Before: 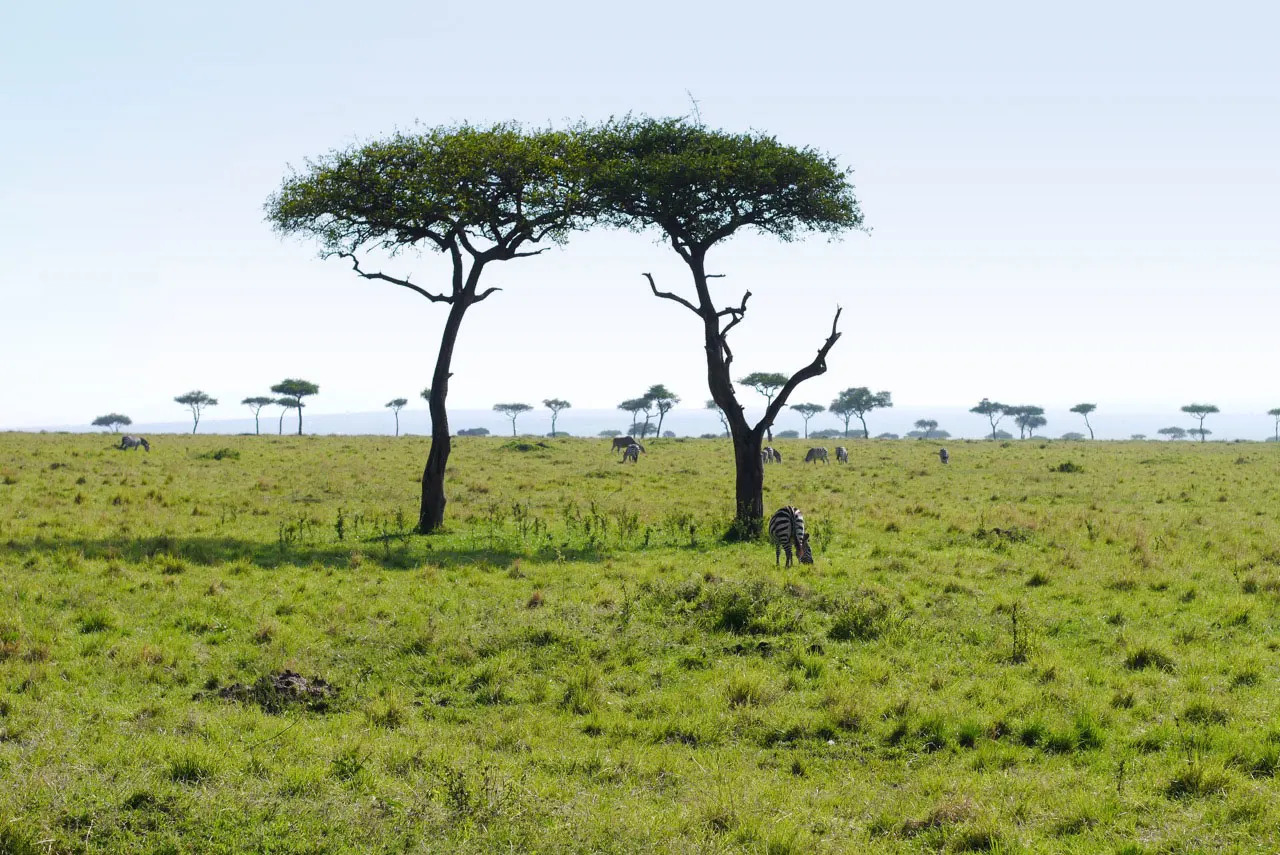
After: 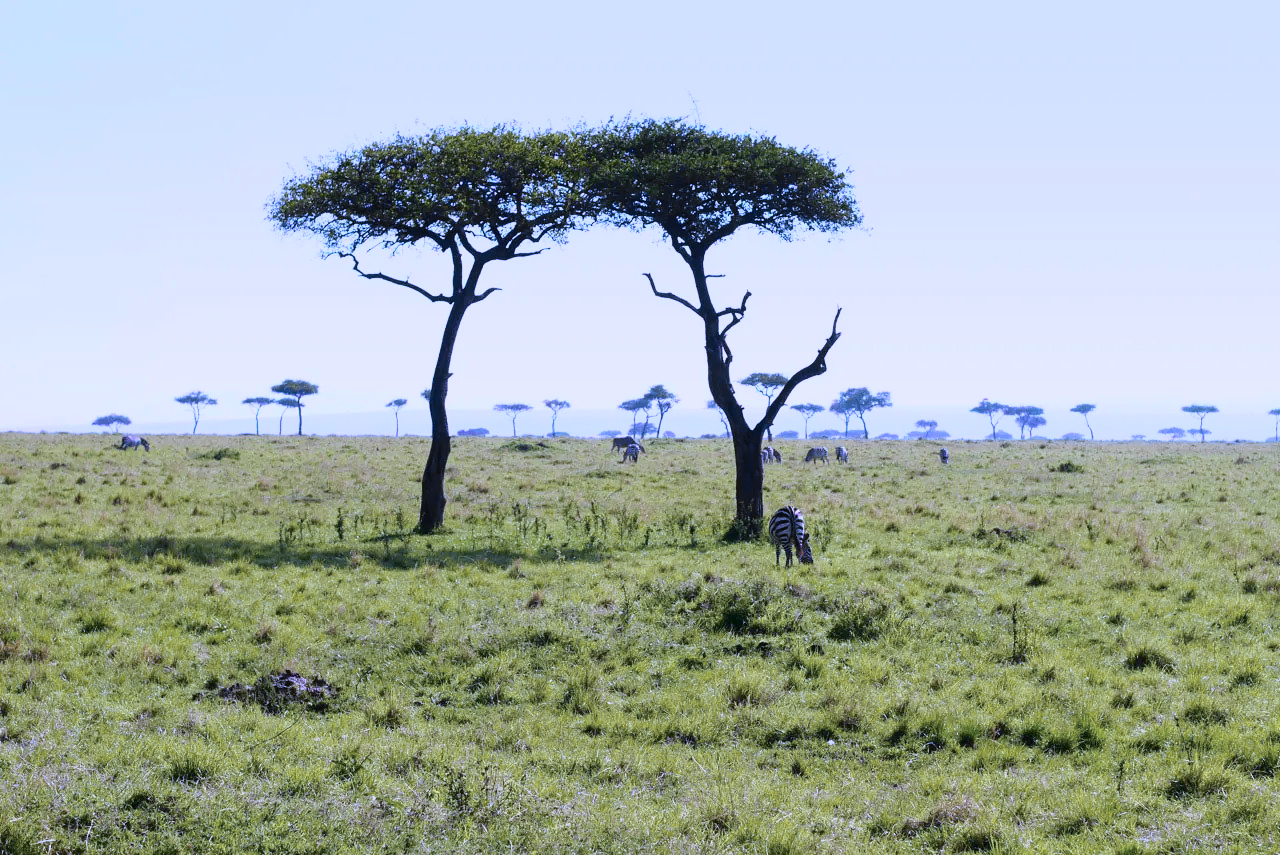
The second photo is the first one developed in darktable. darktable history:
white balance: red 0.98, blue 1.61
tone curve: curves: ch0 [(0, 0) (0.058, 0.037) (0.214, 0.183) (0.304, 0.288) (0.561, 0.554) (0.687, 0.677) (0.768, 0.768) (0.858, 0.861) (0.987, 0.945)]; ch1 [(0, 0) (0.172, 0.123) (0.312, 0.296) (0.432, 0.448) (0.471, 0.469) (0.502, 0.5) (0.521, 0.505) (0.565, 0.569) (0.663, 0.663) (0.703, 0.721) (0.857, 0.917) (1, 1)]; ch2 [(0, 0) (0.411, 0.424) (0.485, 0.497) (0.502, 0.5) (0.517, 0.511) (0.556, 0.551) (0.626, 0.594) (0.709, 0.661) (1, 1)], color space Lab, independent channels, preserve colors none
contrast brightness saturation: contrast 0.15, brightness 0.05
